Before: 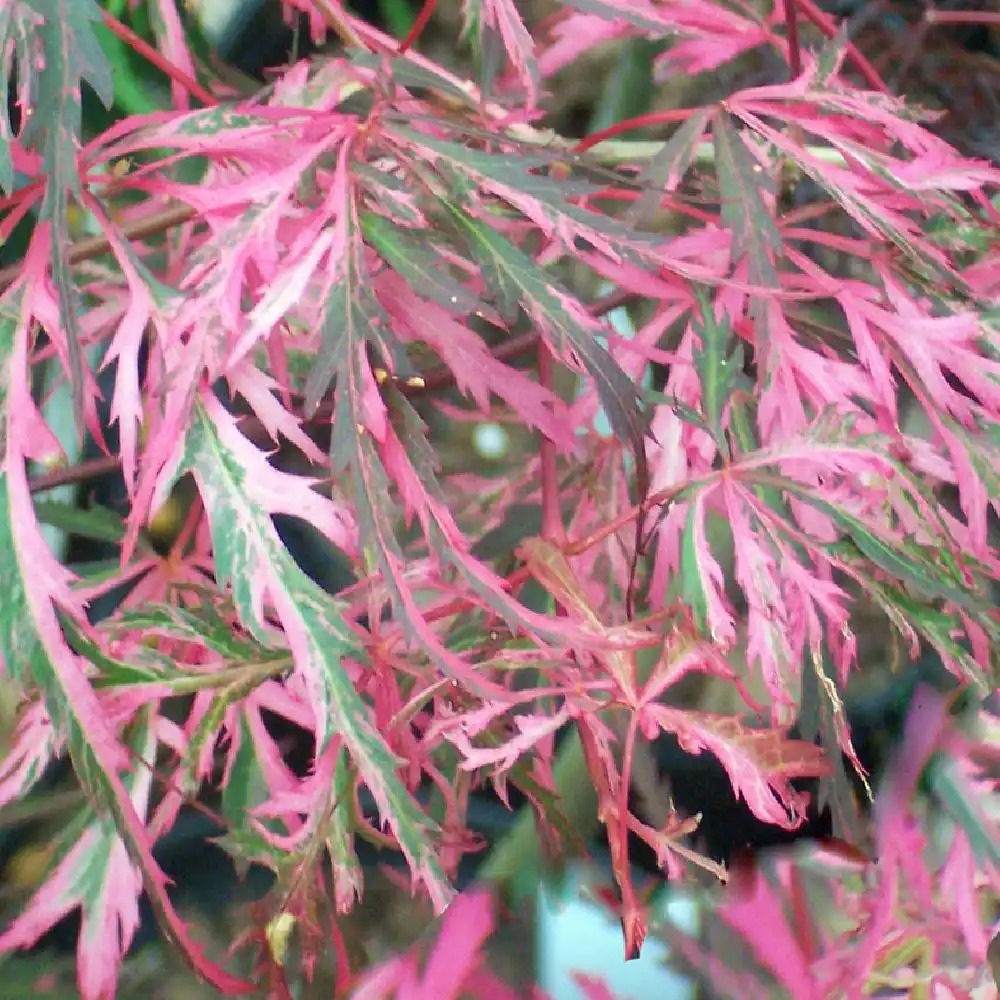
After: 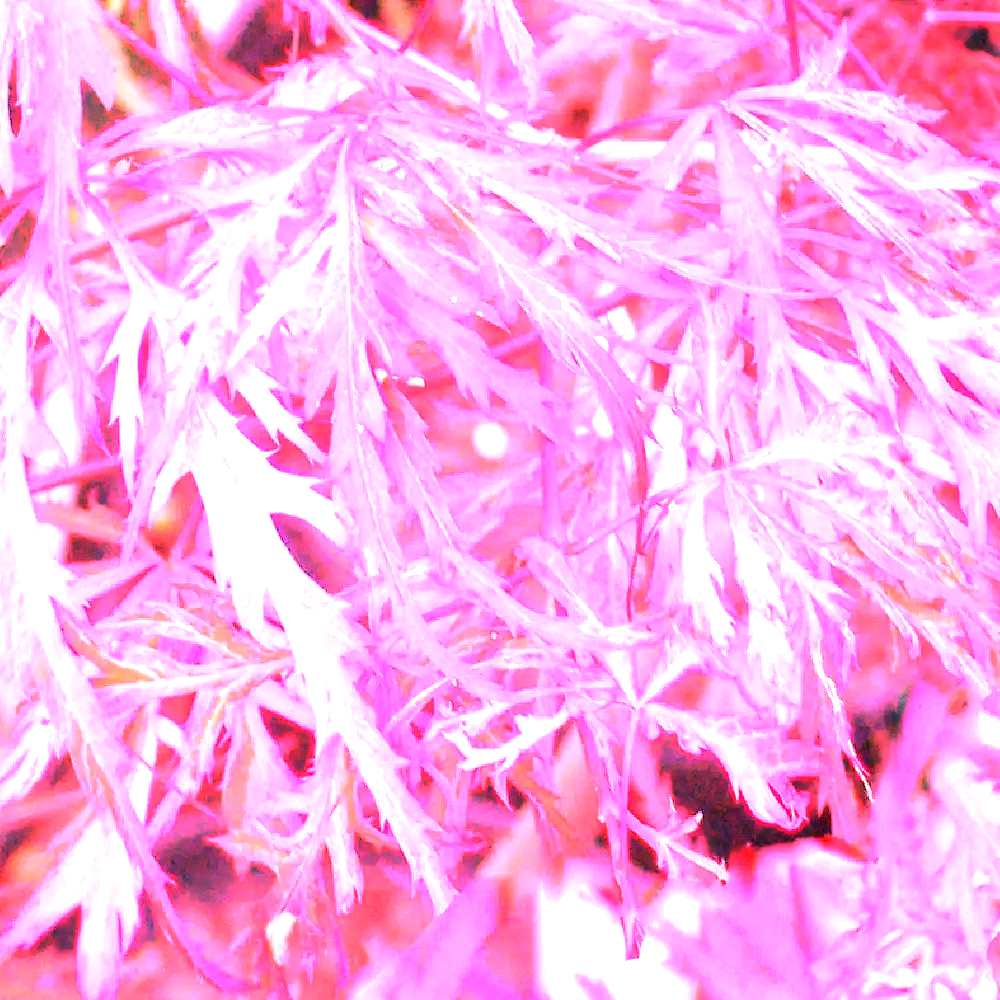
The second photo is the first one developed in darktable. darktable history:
white balance: red 4.26, blue 1.802
exposure: exposure 1.2 EV, compensate highlight preservation false
